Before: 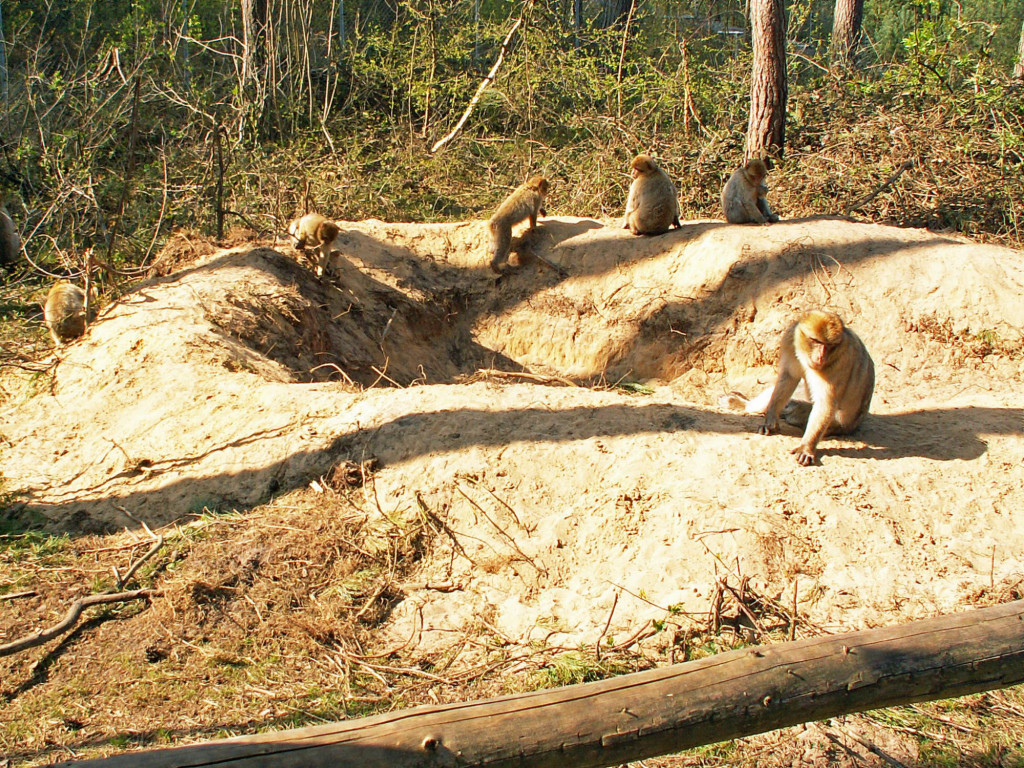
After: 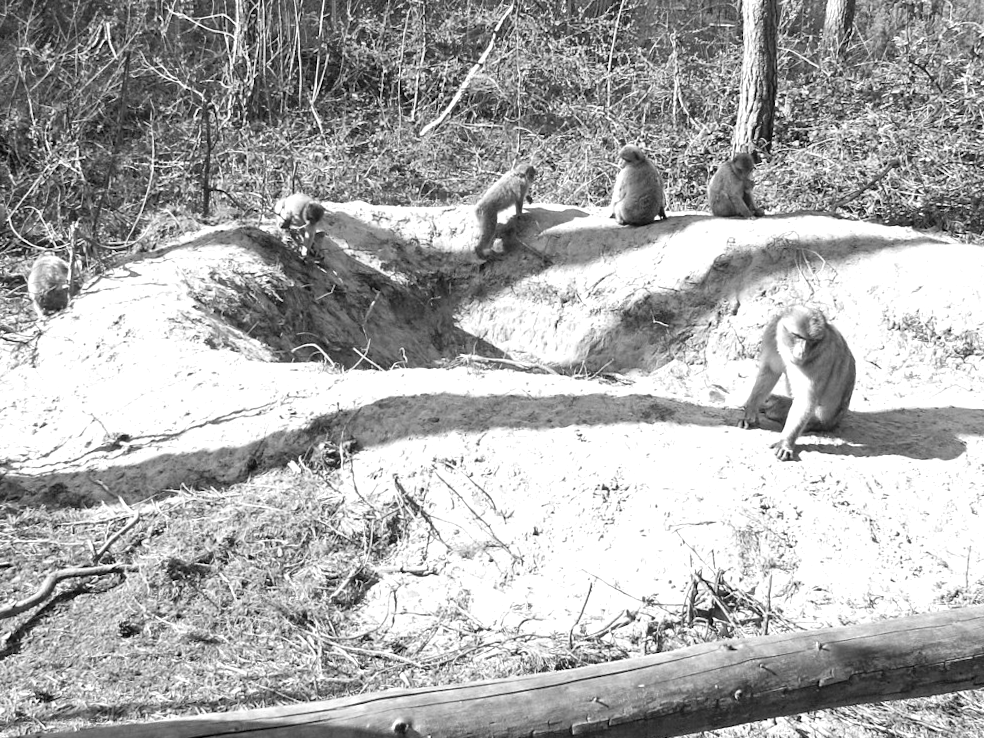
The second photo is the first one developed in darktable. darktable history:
tone equalizer: edges refinement/feathering 500, mask exposure compensation -1.57 EV, preserve details no
color calibration: output gray [0.28, 0.41, 0.31, 0], illuminant as shot in camera, x 0.362, y 0.384, temperature 4546.25 K
exposure: exposure 0.665 EV, compensate exposure bias true, compensate highlight preservation false
contrast brightness saturation: contrast 0.074, brightness 0.073, saturation 0.183
crop and rotate: angle -1.75°
